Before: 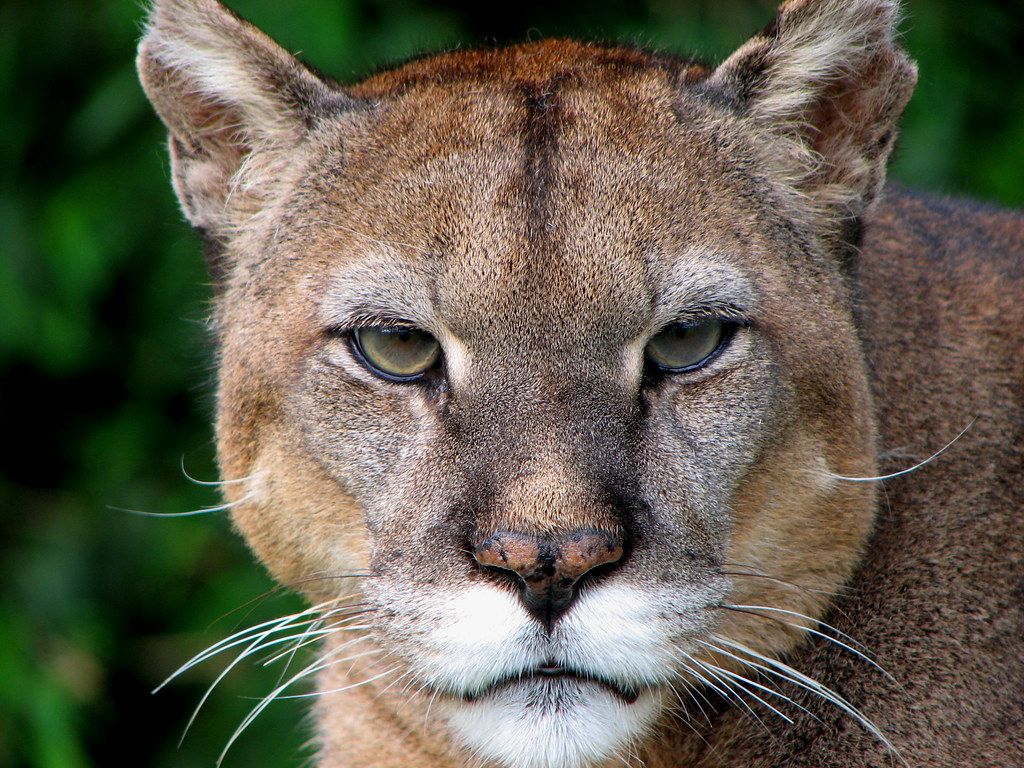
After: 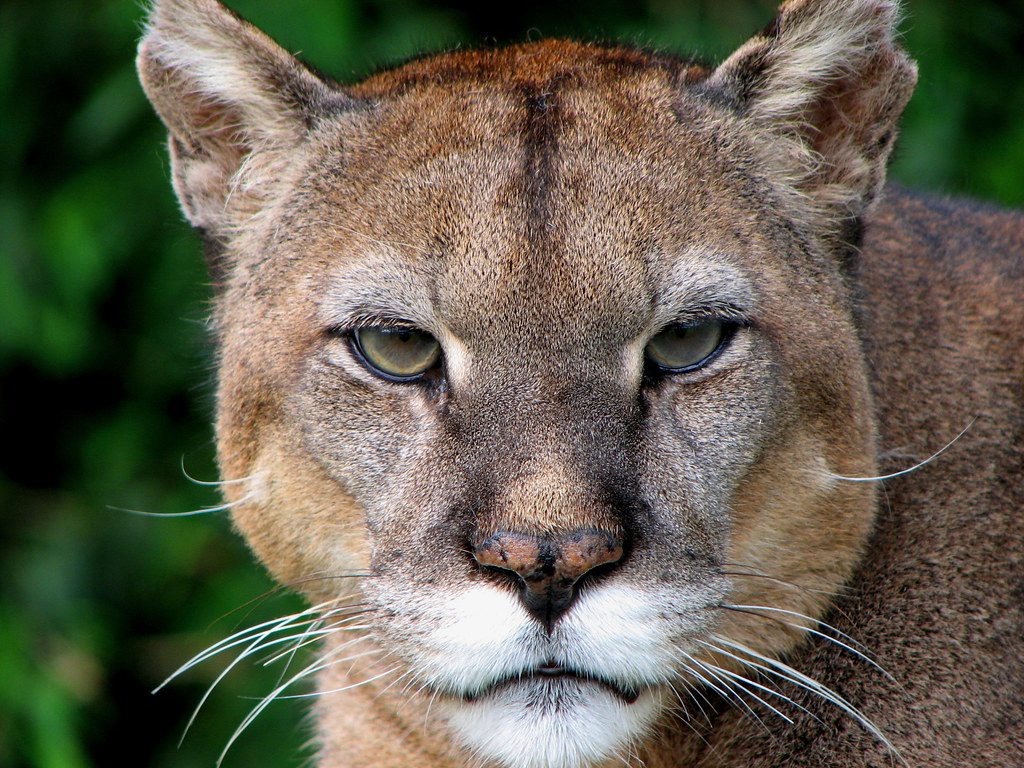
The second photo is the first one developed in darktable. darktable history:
color balance: contrast -0.5%
rotate and perspective: automatic cropping original format, crop left 0, crop top 0
shadows and highlights: shadows 29.32, highlights -29.32, low approximation 0.01, soften with gaussian
